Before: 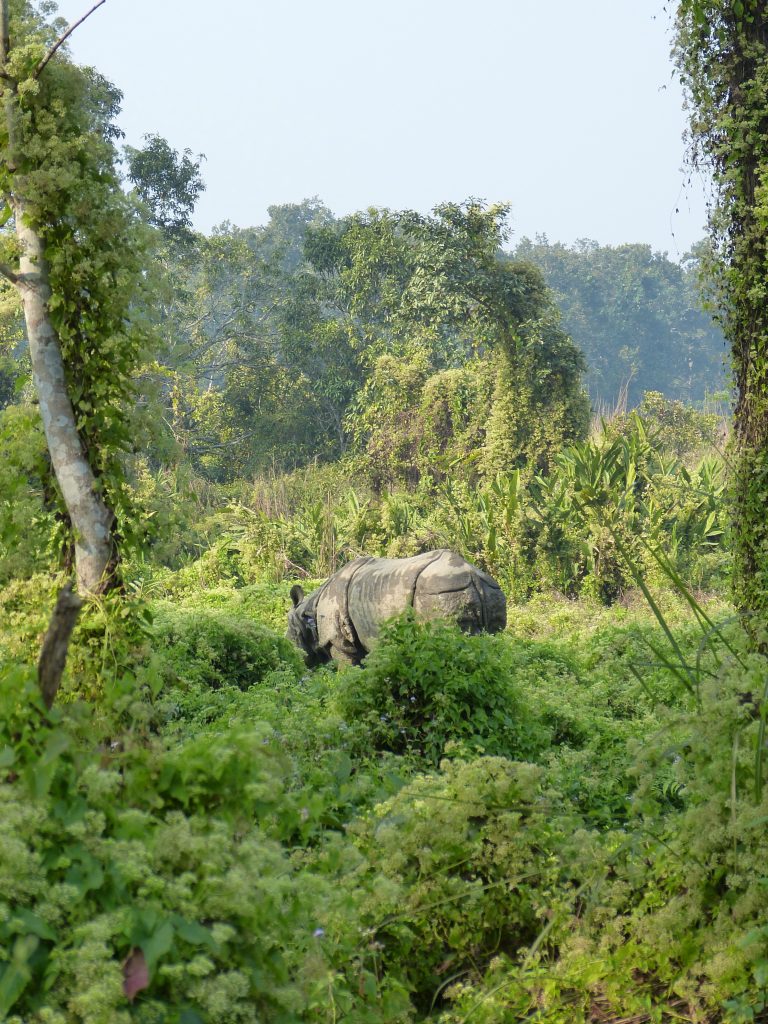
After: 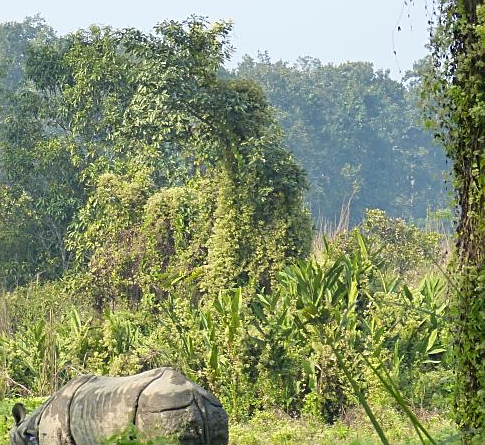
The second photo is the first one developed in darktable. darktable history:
contrast brightness saturation: contrast 0.036, saturation 0.065
crop: left 36.291%, top 17.811%, right 0.443%, bottom 38.647%
sharpen: on, module defaults
